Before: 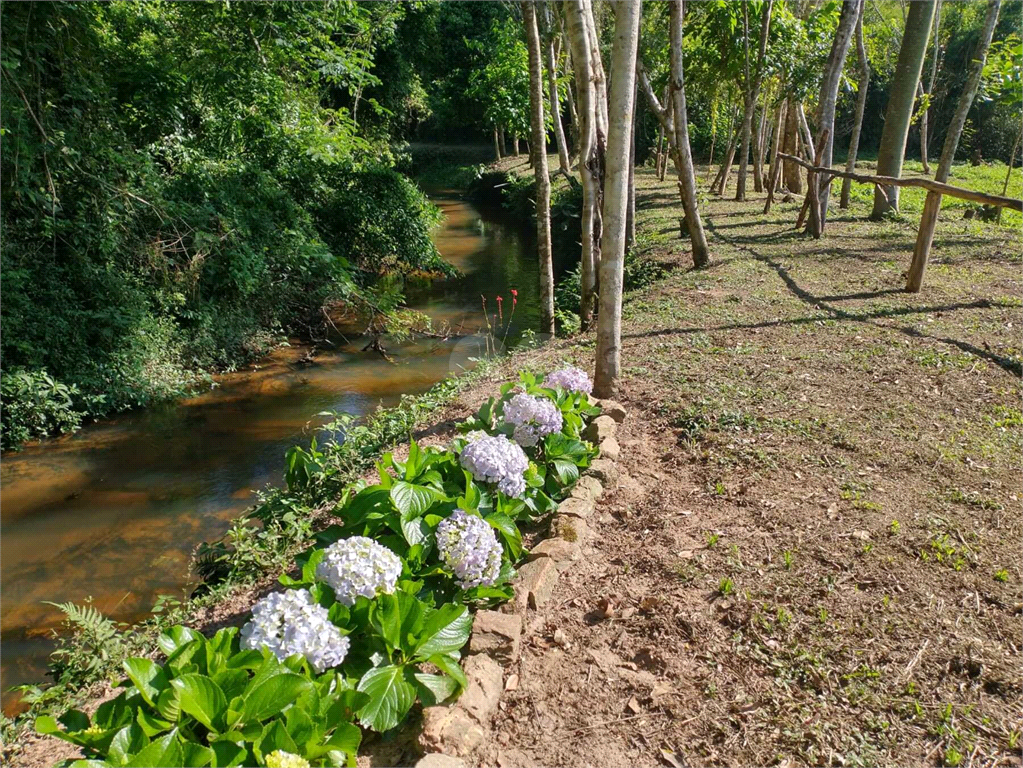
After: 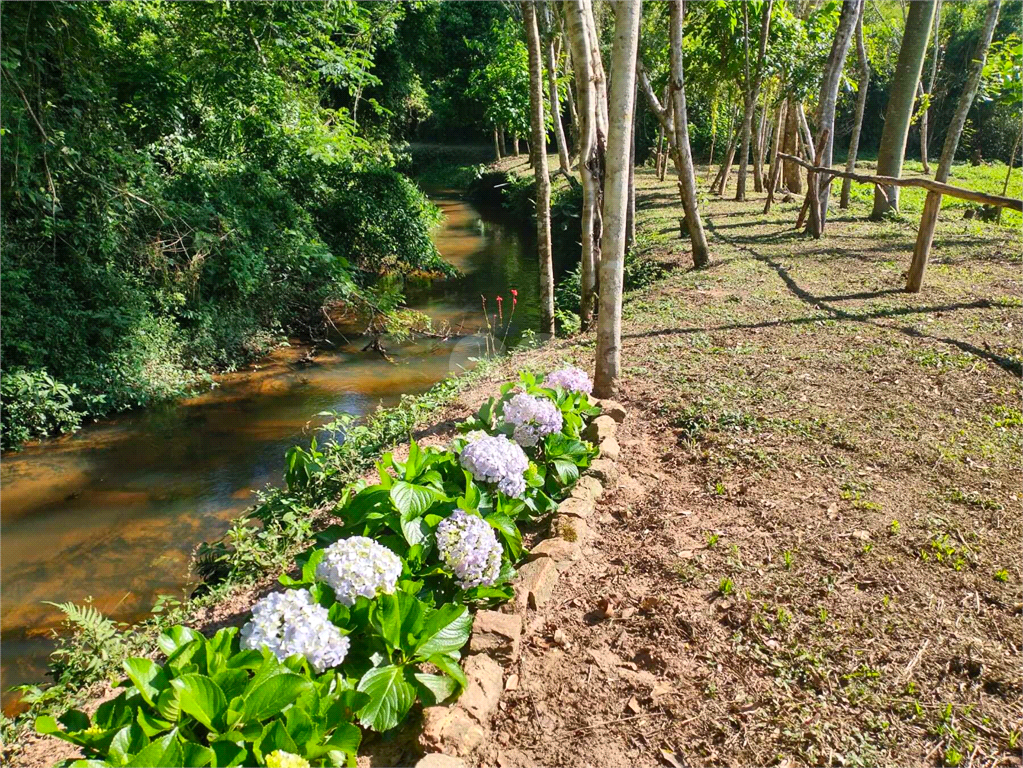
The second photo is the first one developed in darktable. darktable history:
contrast brightness saturation: contrast 0.2, brightness 0.16, saturation 0.22
shadows and highlights: shadows 24.5, highlights -78.15, soften with gaussian
